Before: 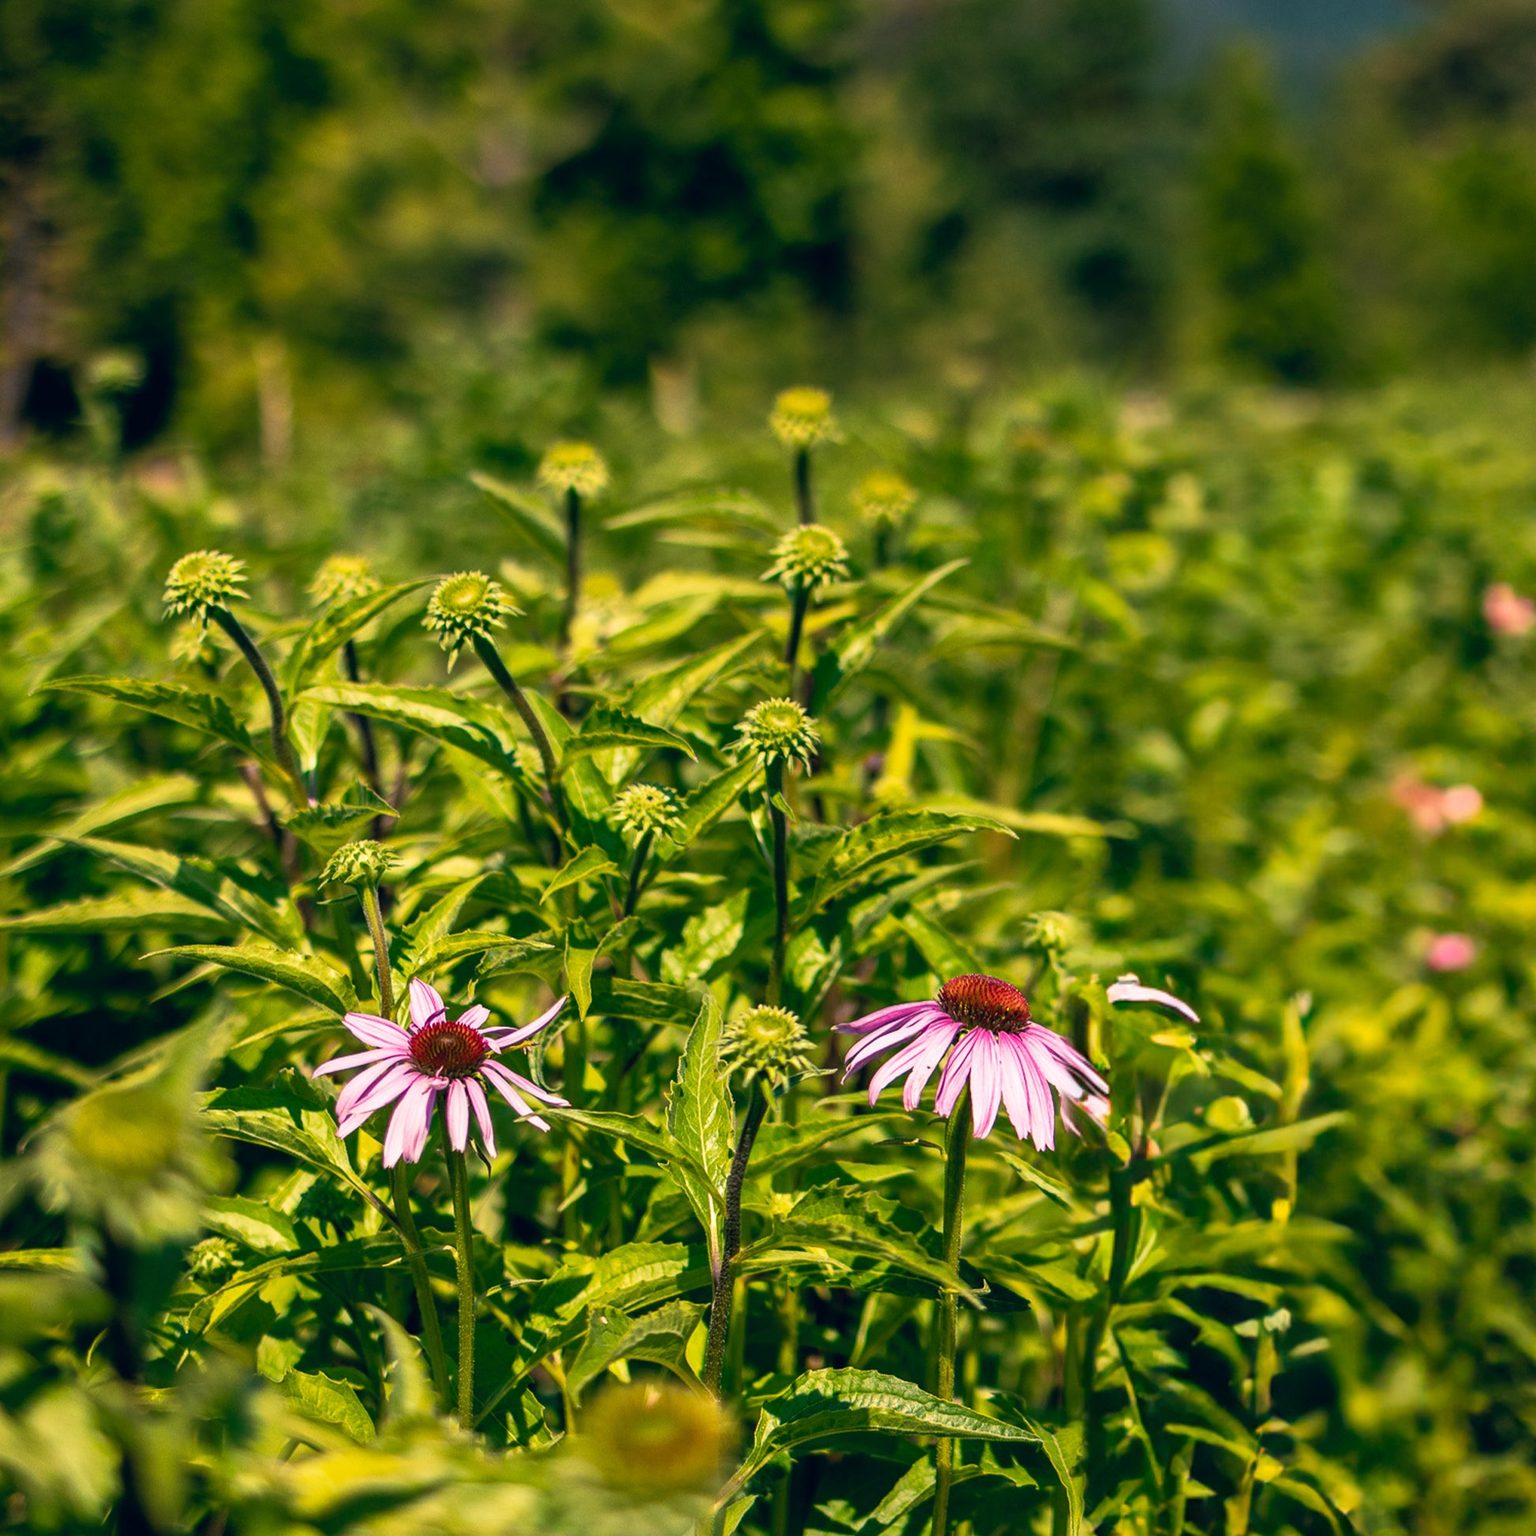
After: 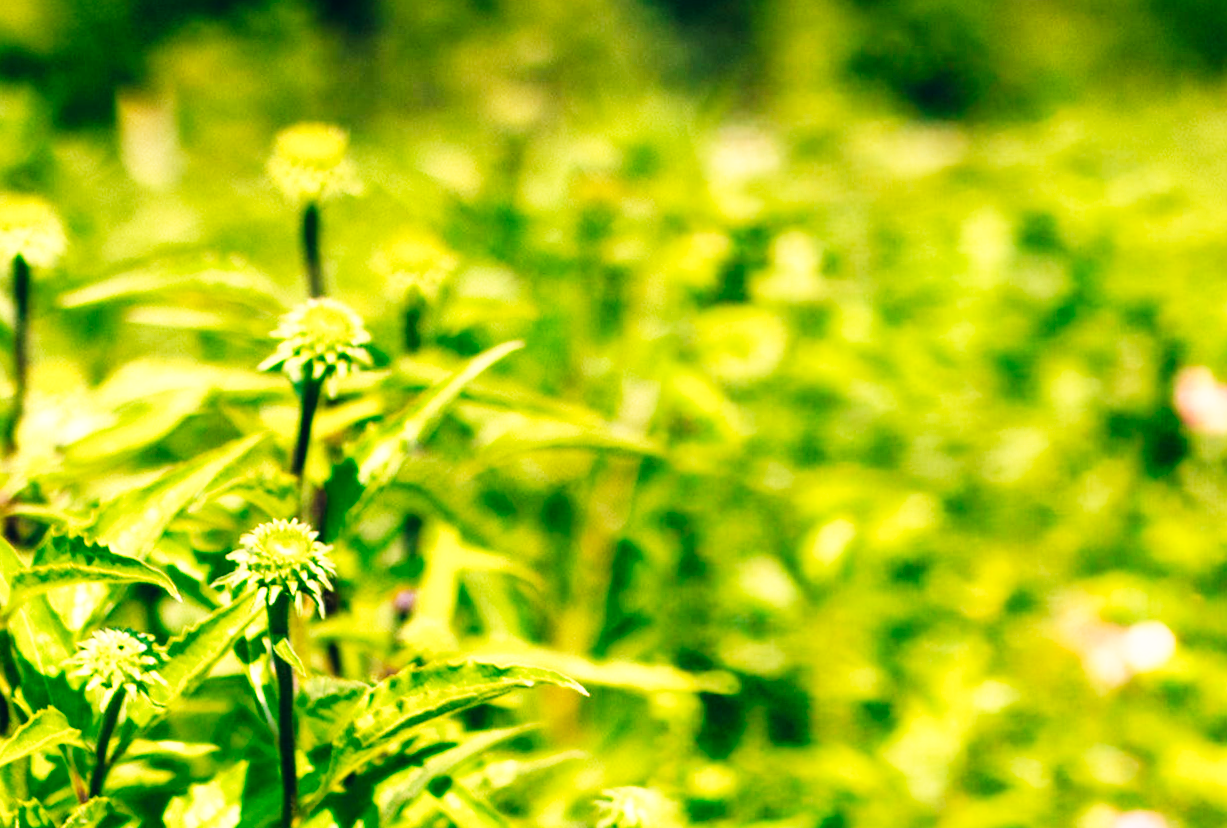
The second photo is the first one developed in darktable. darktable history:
base curve: curves: ch0 [(0, 0) (0.007, 0.004) (0.027, 0.03) (0.046, 0.07) (0.207, 0.54) (0.442, 0.872) (0.673, 0.972) (1, 1)], preserve colors none
rotate and perspective: rotation -0.45°, automatic cropping original format, crop left 0.008, crop right 0.992, crop top 0.012, crop bottom 0.988
crop: left 36.005%, top 18.293%, right 0.31%, bottom 38.444%
exposure: black level correction 0, exposure 0.5 EV, compensate exposure bias true, compensate highlight preservation false
